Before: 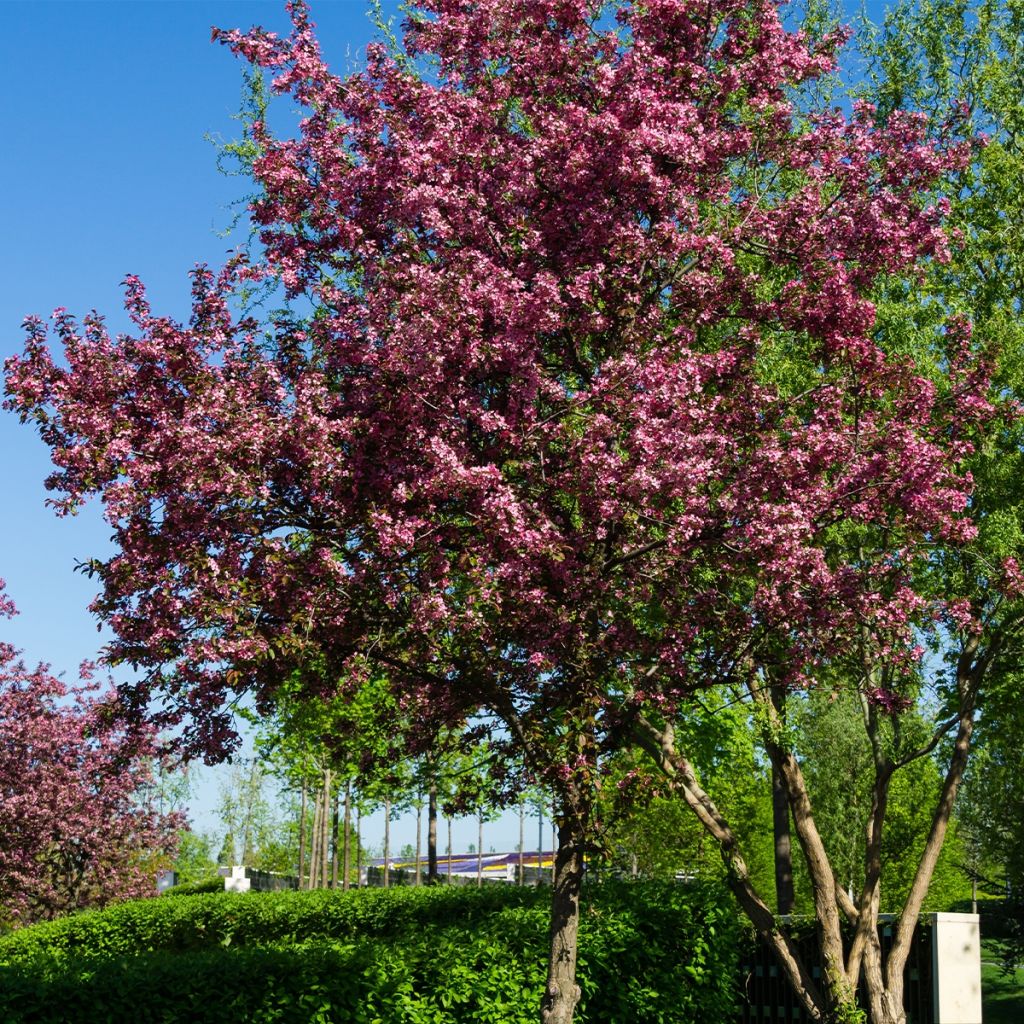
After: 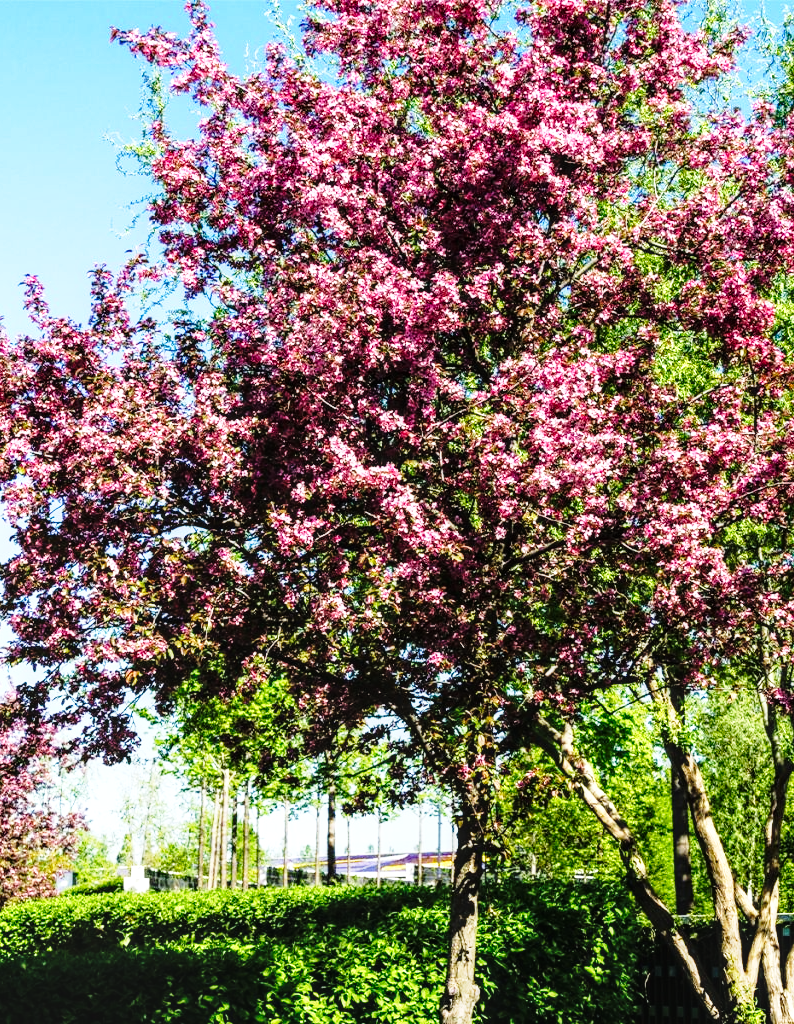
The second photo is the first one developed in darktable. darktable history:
crop: left 9.901%, right 12.526%
tone equalizer: -8 EV -1.11 EV, -7 EV -0.986 EV, -6 EV -0.889 EV, -5 EV -0.541 EV, -3 EV 0.585 EV, -2 EV 0.862 EV, -1 EV 1 EV, +0 EV 1.08 EV
local contrast: on, module defaults
base curve: curves: ch0 [(0, 0) (0.028, 0.03) (0.121, 0.232) (0.46, 0.748) (0.859, 0.968) (1, 1)], preserve colors none
